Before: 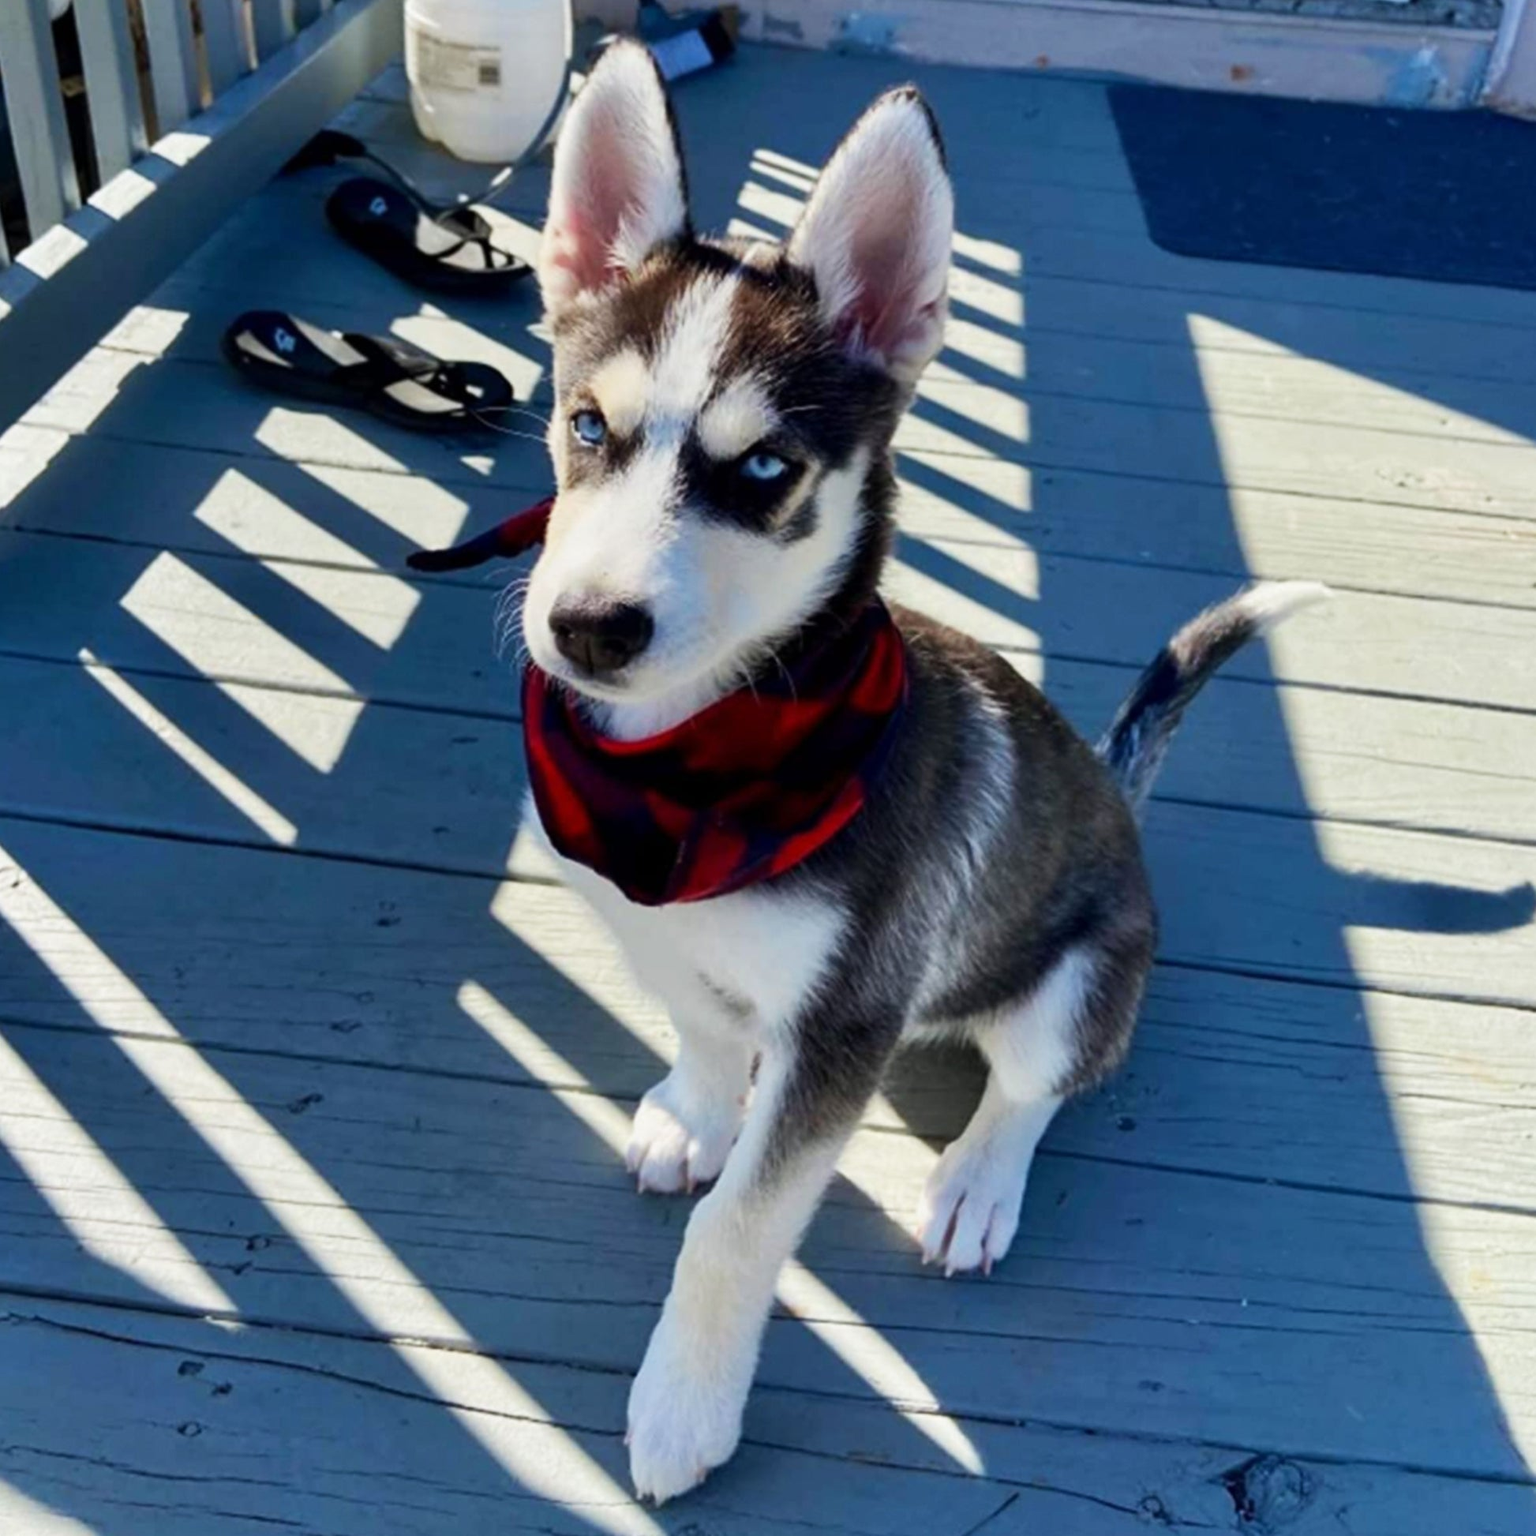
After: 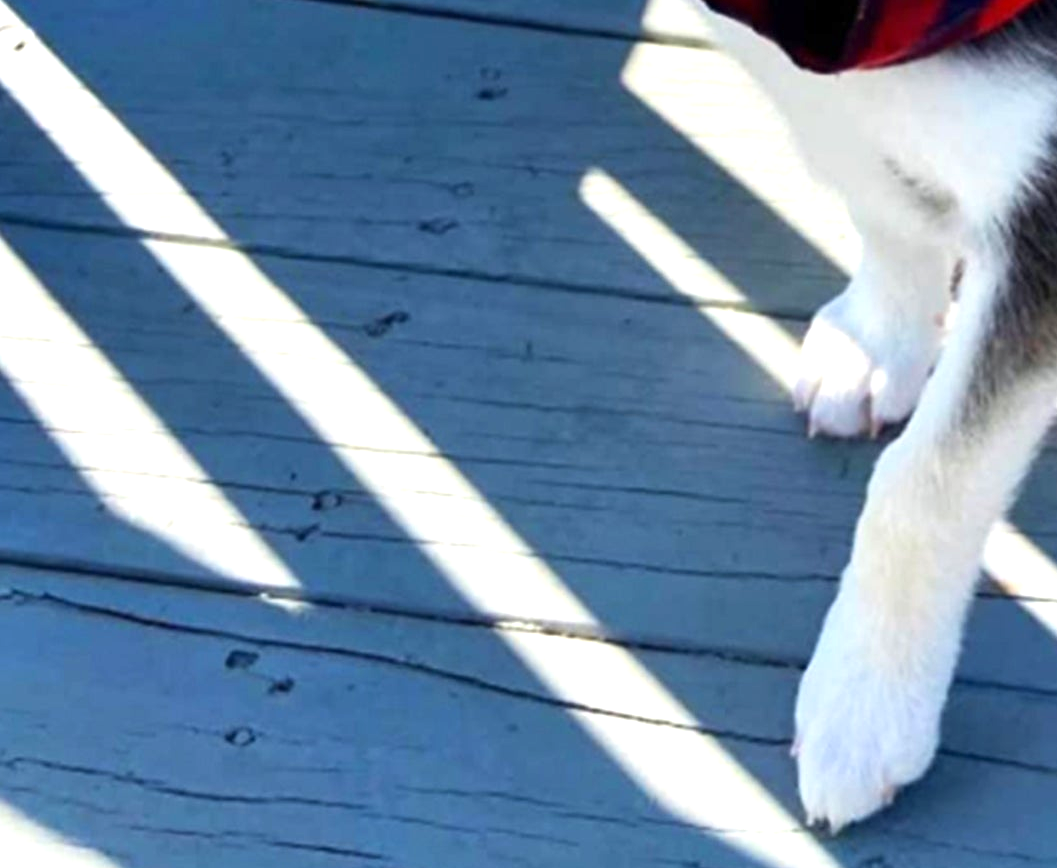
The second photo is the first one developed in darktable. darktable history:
exposure: exposure 0.704 EV, compensate highlight preservation false
crop and rotate: top 55.193%, right 45.672%, bottom 0.172%
